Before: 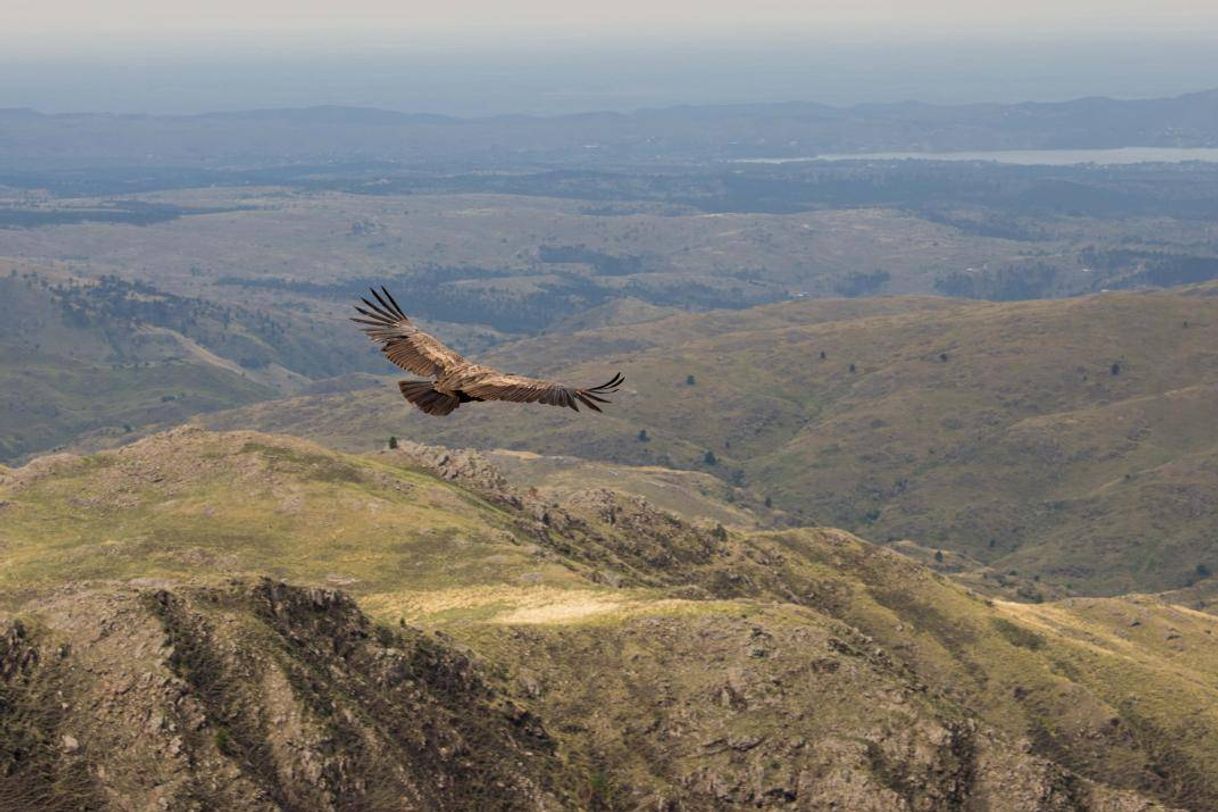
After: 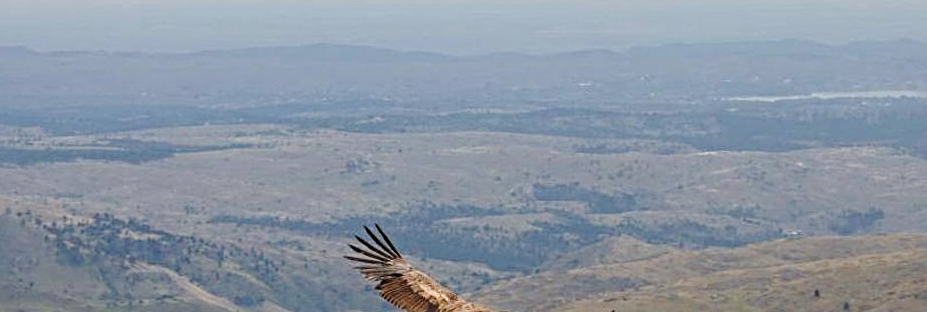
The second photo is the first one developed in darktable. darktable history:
crop: left 0.559%, top 7.648%, right 23.26%, bottom 53.815%
local contrast: highlights 105%, shadows 98%, detail 120%, midtone range 0.2
tone curve: curves: ch0 [(0, 0) (0.105, 0.068) (0.181, 0.14) (0.28, 0.259) (0.384, 0.404) (0.485, 0.531) (0.638, 0.681) (0.87, 0.883) (1, 0.977)]; ch1 [(0, 0) (0.161, 0.092) (0.35, 0.33) (0.379, 0.401) (0.456, 0.469) (0.501, 0.499) (0.516, 0.524) (0.562, 0.569) (0.635, 0.646) (1, 1)]; ch2 [(0, 0) (0.371, 0.362) (0.437, 0.437) (0.5, 0.5) (0.53, 0.524) (0.56, 0.561) (0.622, 0.606) (1, 1)], preserve colors none
sharpen: radius 3.988
